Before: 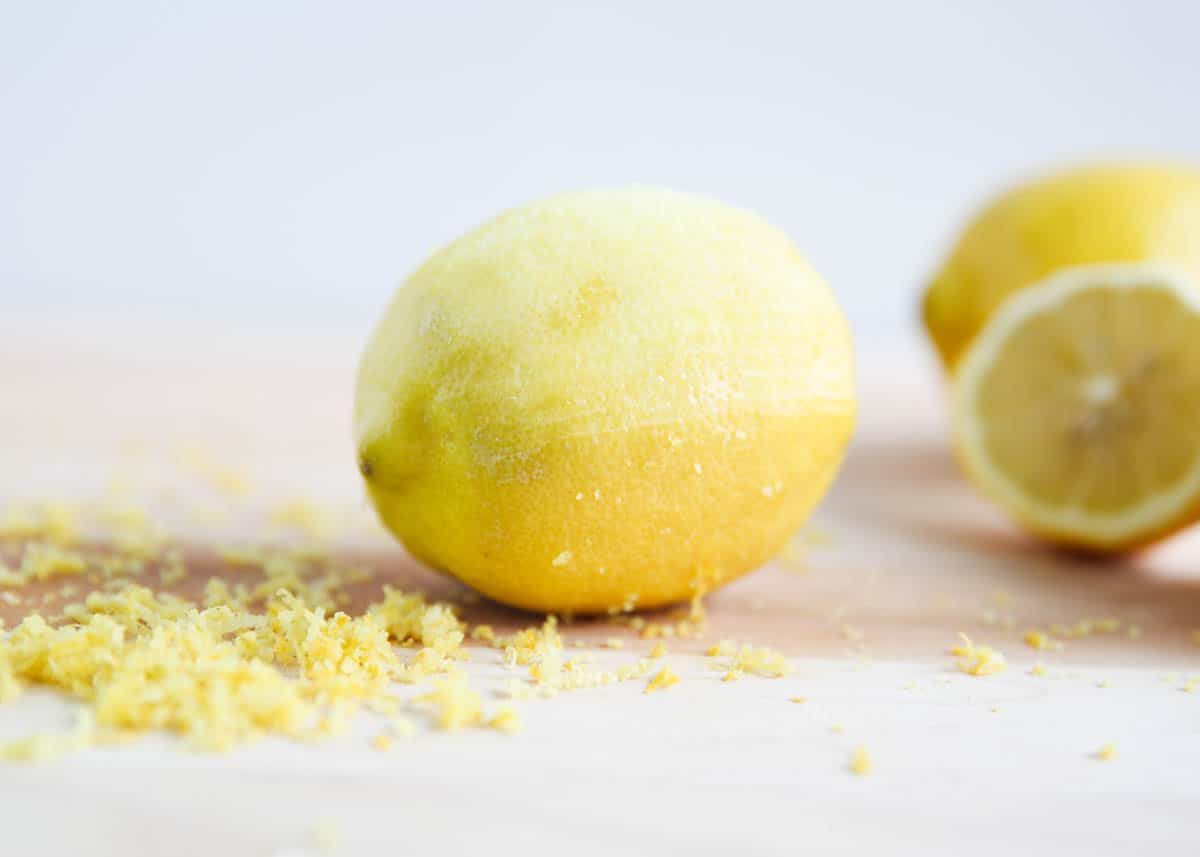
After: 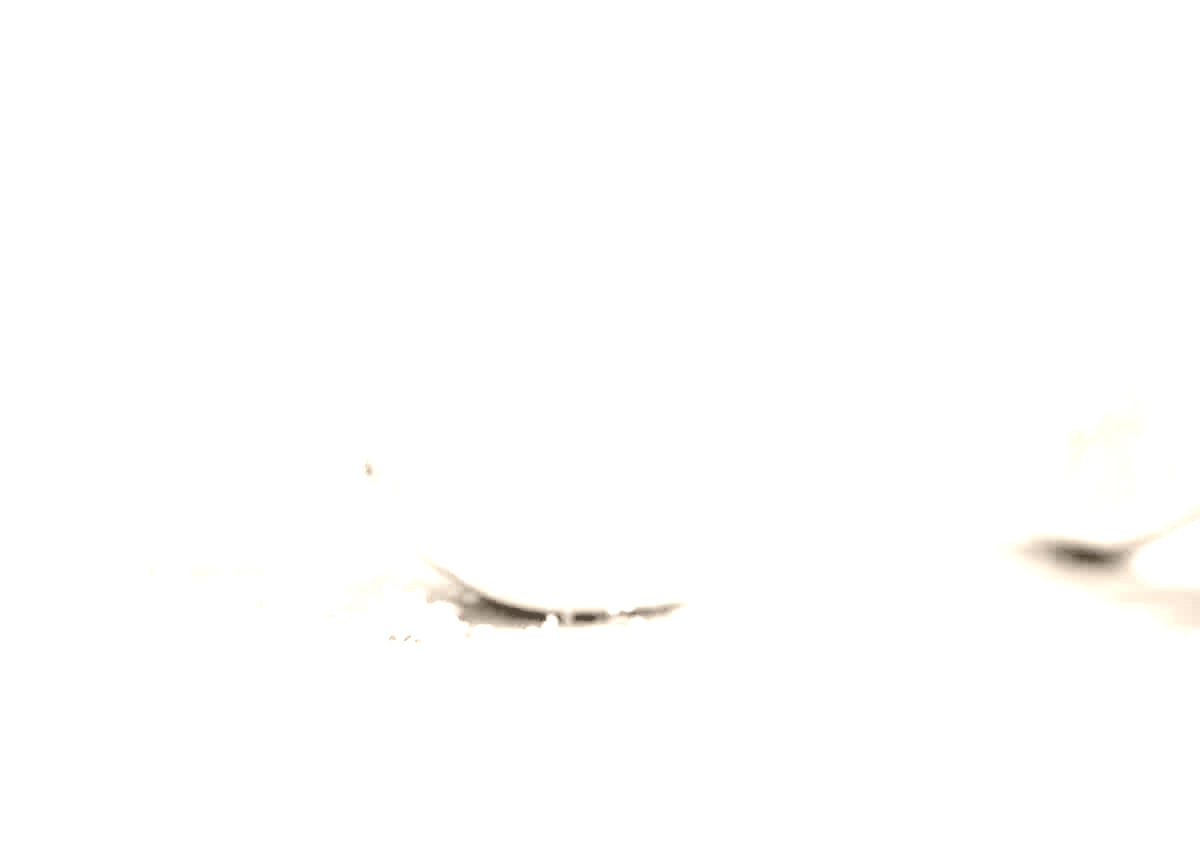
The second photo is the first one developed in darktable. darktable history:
color balance: lift [1, 1.001, 0.999, 1.001], gamma [1, 1.004, 1.007, 0.993], gain [1, 0.991, 0.987, 1.013], contrast 10%, output saturation 120%
contrast brightness saturation: brightness 0.18, saturation -0.5
tone curve: curves: ch0 [(0, 0.025) (0.15, 0.143) (0.452, 0.486) (0.751, 0.788) (1, 0.961)]; ch1 [(0, 0) (0.416, 0.4) (0.476, 0.469) (0.497, 0.494) (0.546, 0.571) (0.566, 0.607) (0.62, 0.657) (1, 1)]; ch2 [(0, 0) (0.386, 0.397) (0.505, 0.498) (0.547, 0.546) (0.579, 0.58) (1, 1)], color space Lab, independent channels, preserve colors none
rgb levels: levels [[0.013, 0.434, 0.89], [0, 0.5, 1], [0, 0.5, 1]]
colorize: hue 34.49°, saturation 35.33%, source mix 100%, version 1
tone equalizer: -8 EV -0.417 EV, -7 EV -0.389 EV, -6 EV -0.333 EV, -5 EV -0.222 EV, -3 EV 0.222 EV, -2 EV 0.333 EV, -1 EV 0.389 EV, +0 EV 0.417 EV, edges refinement/feathering 500, mask exposure compensation -1.57 EV, preserve details no
white balance: red 1.004, blue 1.024
color contrast: green-magenta contrast 0.96
